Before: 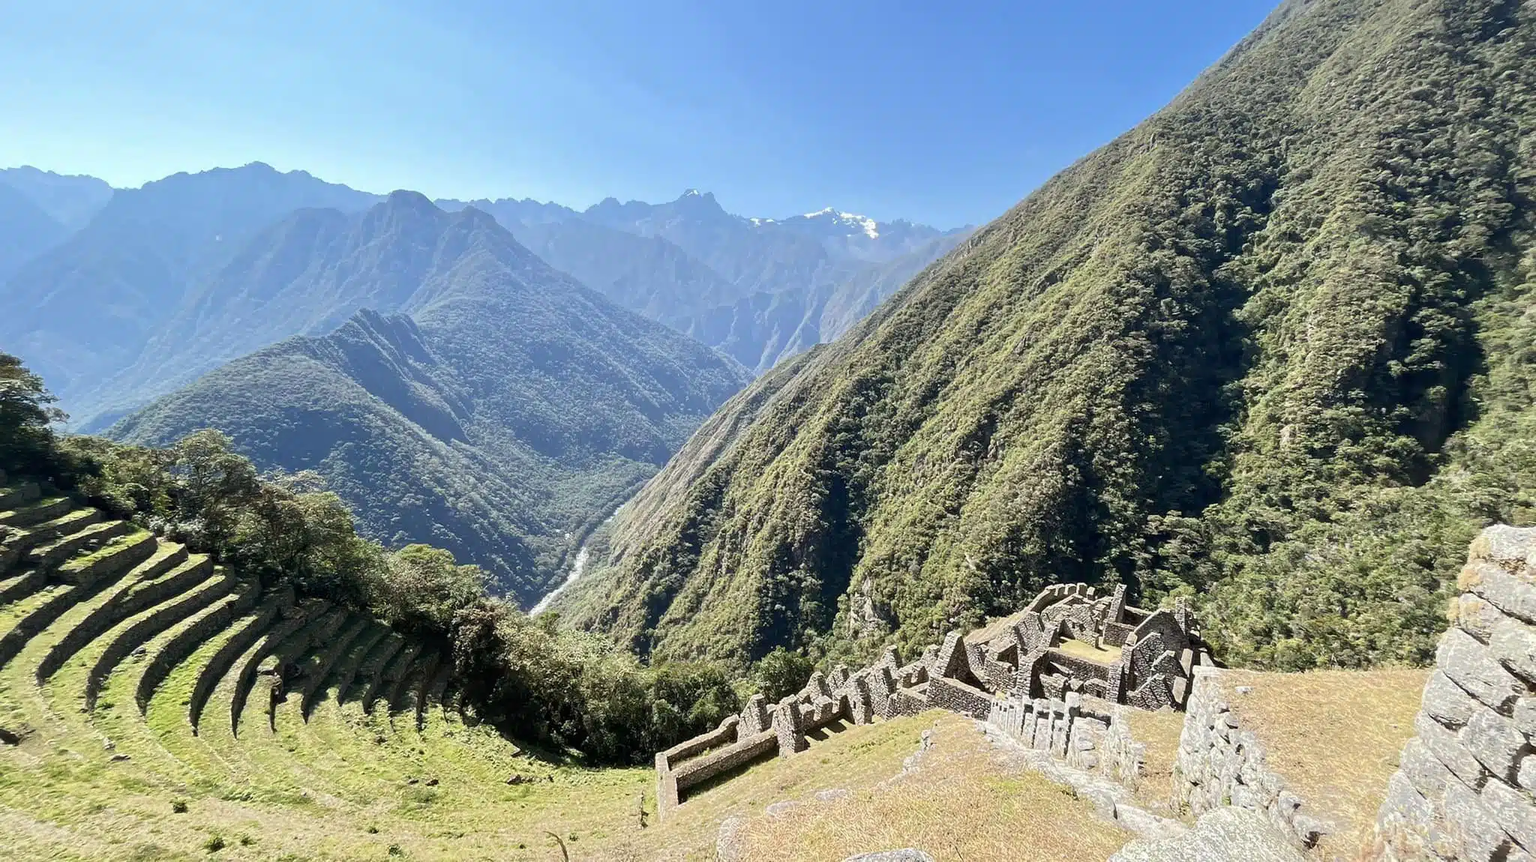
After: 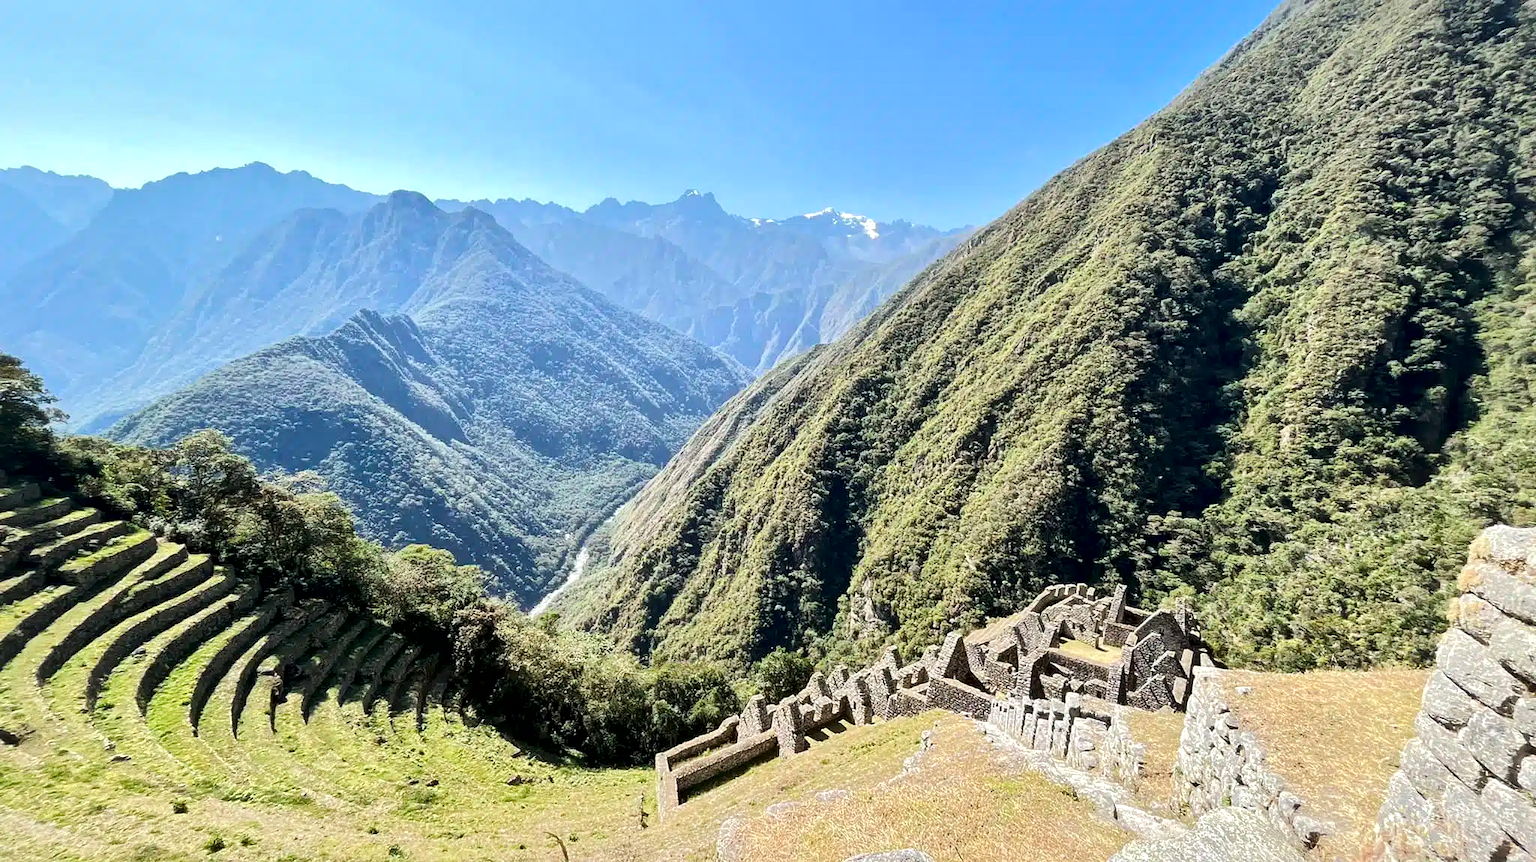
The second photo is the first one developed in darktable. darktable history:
tone curve: curves: ch0 [(0, 0) (0.003, 0.009) (0.011, 0.013) (0.025, 0.022) (0.044, 0.039) (0.069, 0.055) (0.1, 0.077) (0.136, 0.113) (0.177, 0.158) (0.224, 0.213) (0.277, 0.289) (0.335, 0.367) (0.399, 0.451) (0.468, 0.532) (0.543, 0.615) (0.623, 0.696) (0.709, 0.755) (0.801, 0.818) (0.898, 0.893) (1, 1)], color space Lab, linked channels, preserve colors none
local contrast: mode bilateral grid, contrast 21, coarseness 50, detail 178%, midtone range 0.2
